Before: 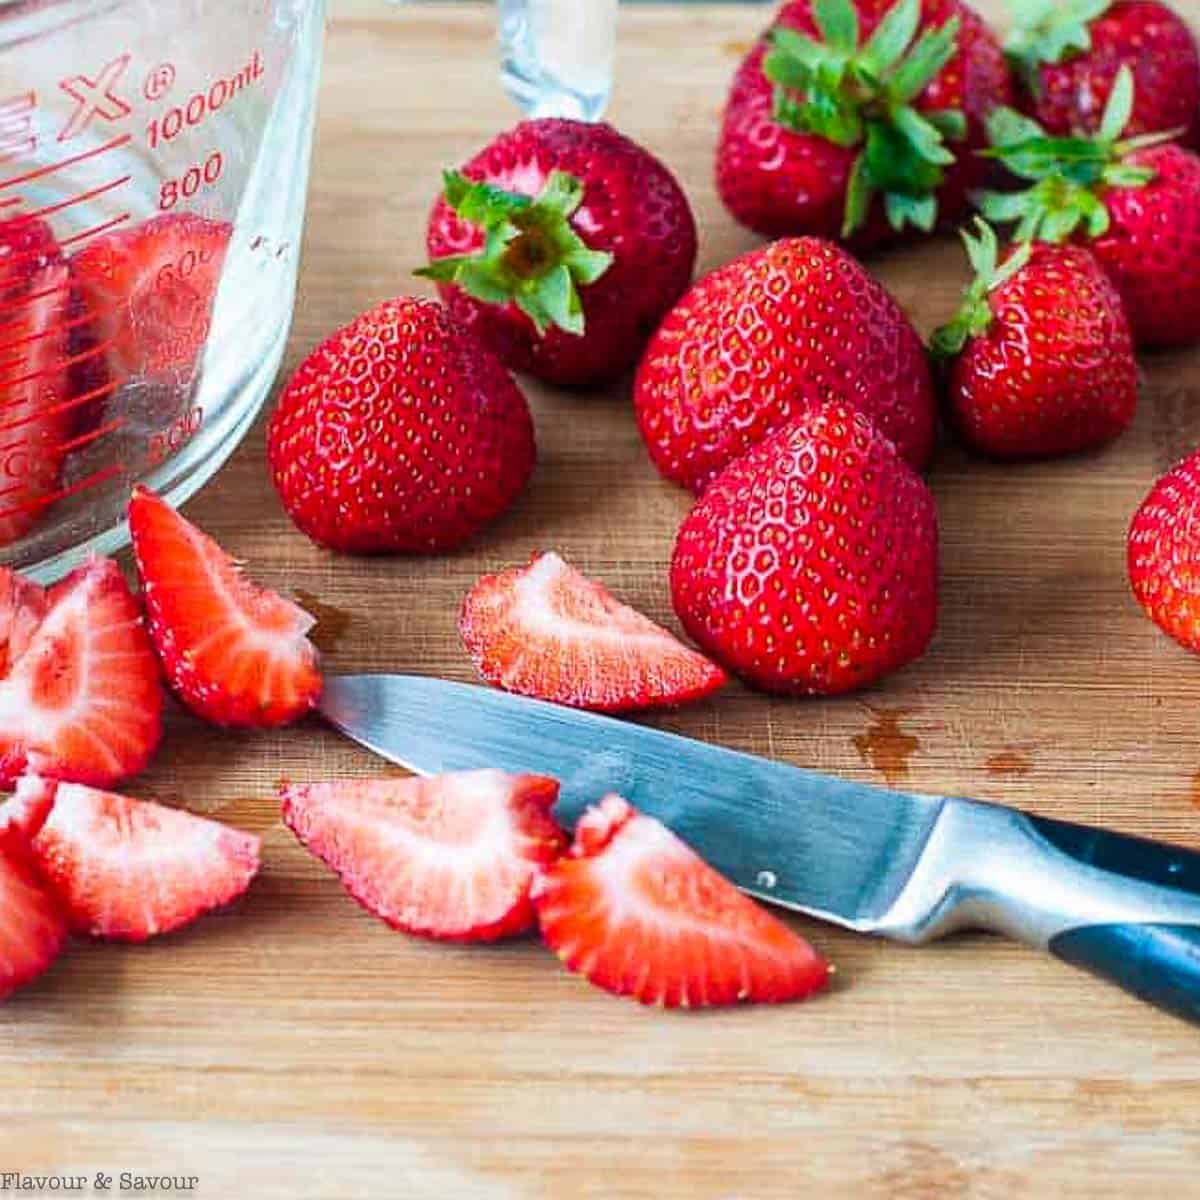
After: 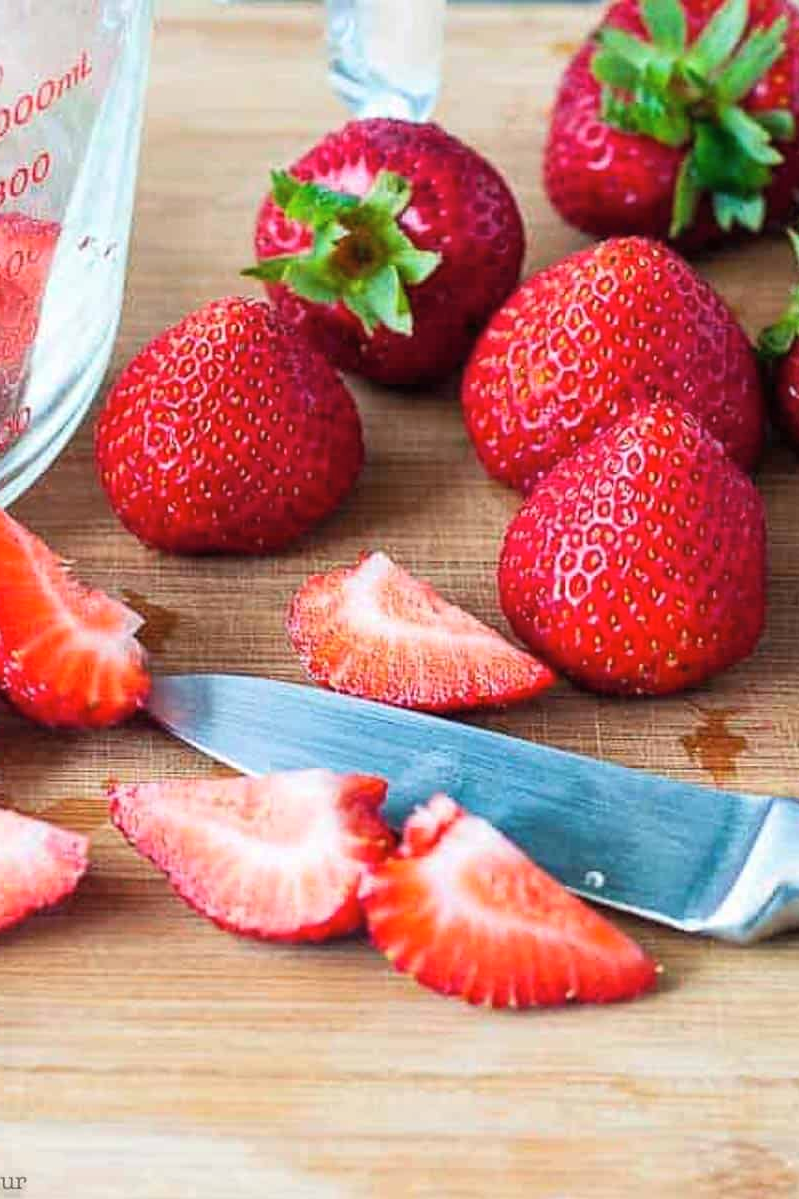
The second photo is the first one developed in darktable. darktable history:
contrast brightness saturation: contrast 0.05, brightness 0.06, saturation 0.01
crop and rotate: left 14.385%, right 18.948%
